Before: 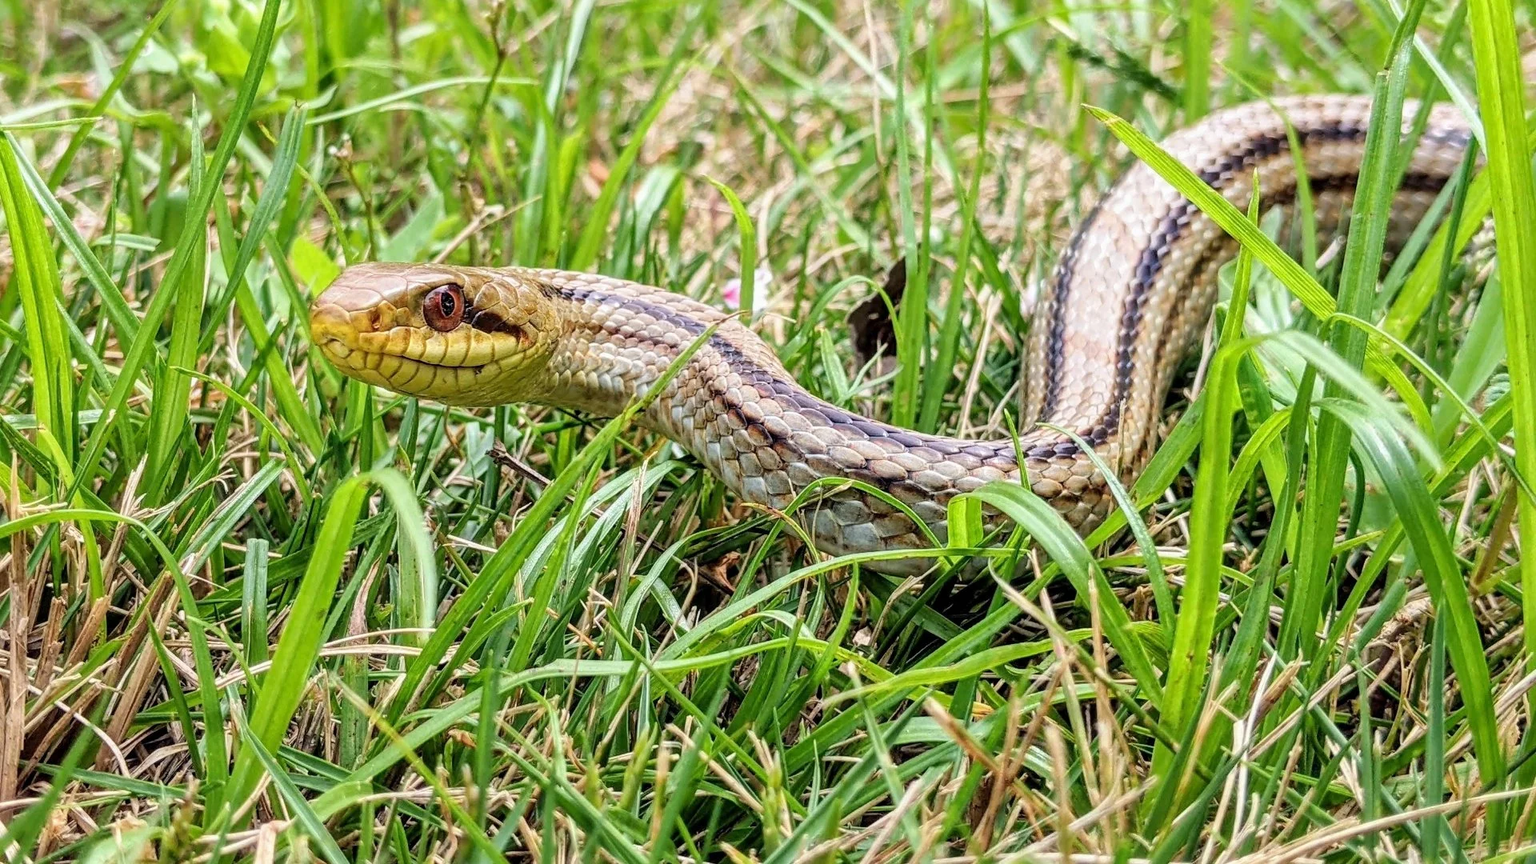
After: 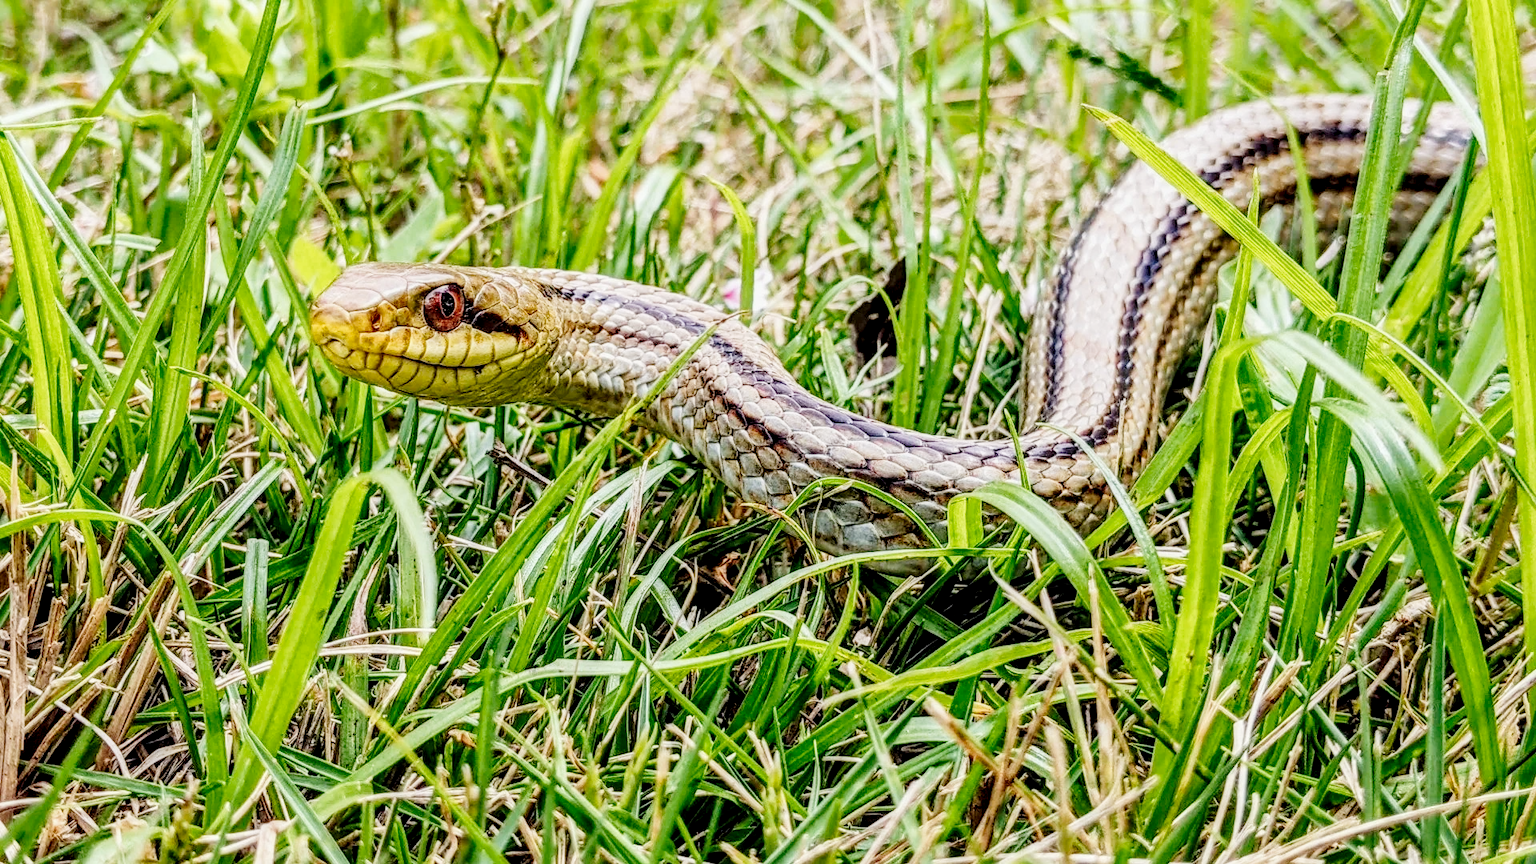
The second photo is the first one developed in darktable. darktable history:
tone curve: curves: ch0 [(0, 0) (0.128, 0.068) (0.292, 0.274) (0.453, 0.507) (0.653, 0.717) (0.785, 0.817) (0.995, 0.917)]; ch1 [(0, 0) (0.384, 0.365) (0.463, 0.447) (0.486, 0.474) (0.503, 0.497) (0.52, 0.525) (0.559, 0.591) (0.583, 0.623) (0.672, 0.699) (0.766, 0.773) (1, 1)]; ch2 [(0, 0) (0.374, 0.344) (0.446, 0.443) (0.501, 0.5) (0.527, 0.549) (0.565, 0.582) (0.624, 0.632) (1, 1)], preserve colors none
local contrast: detail 150%
